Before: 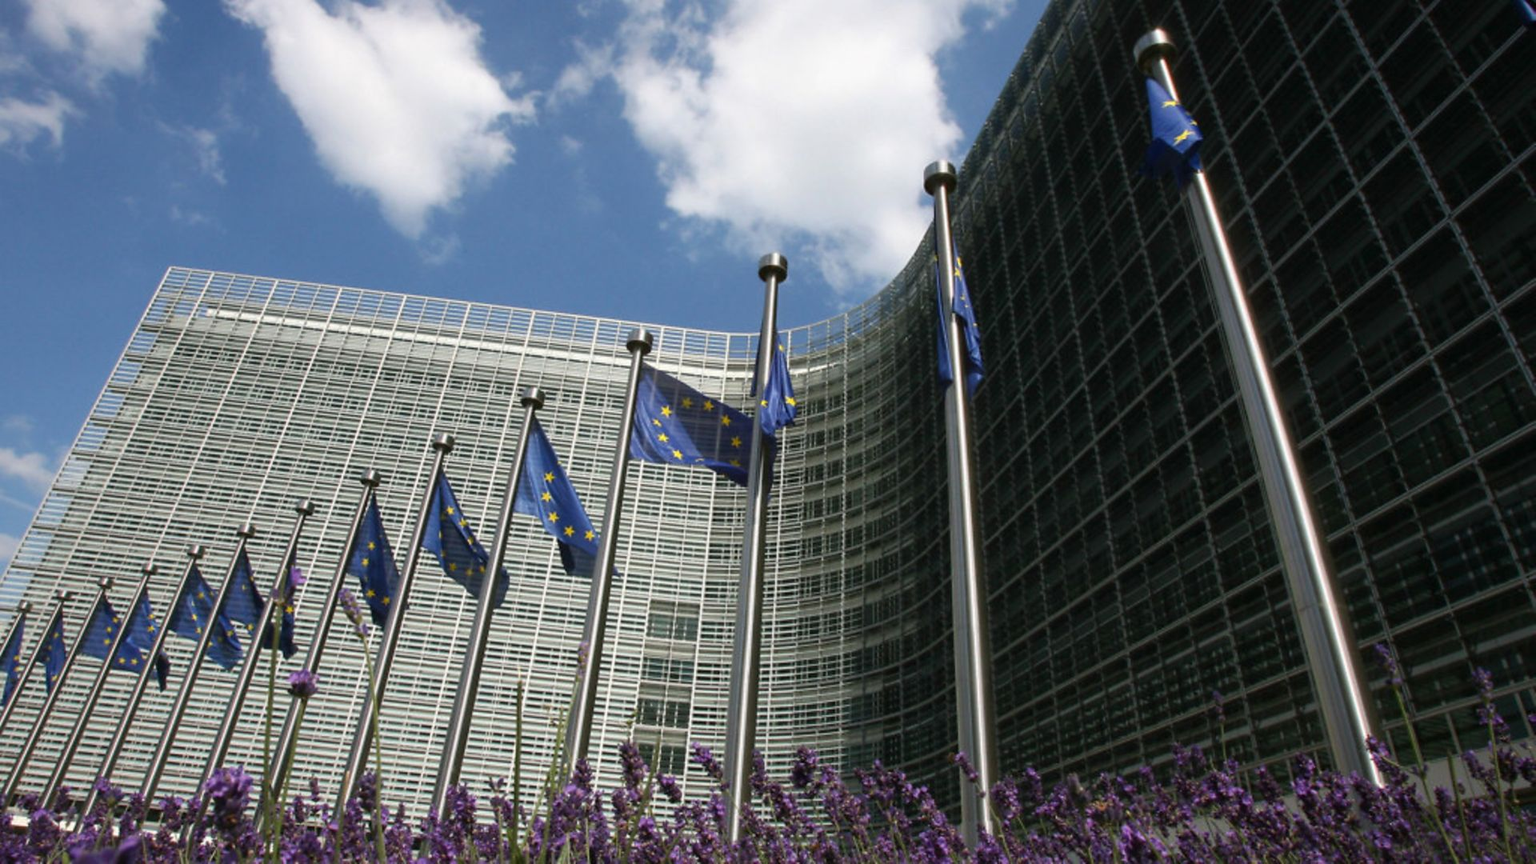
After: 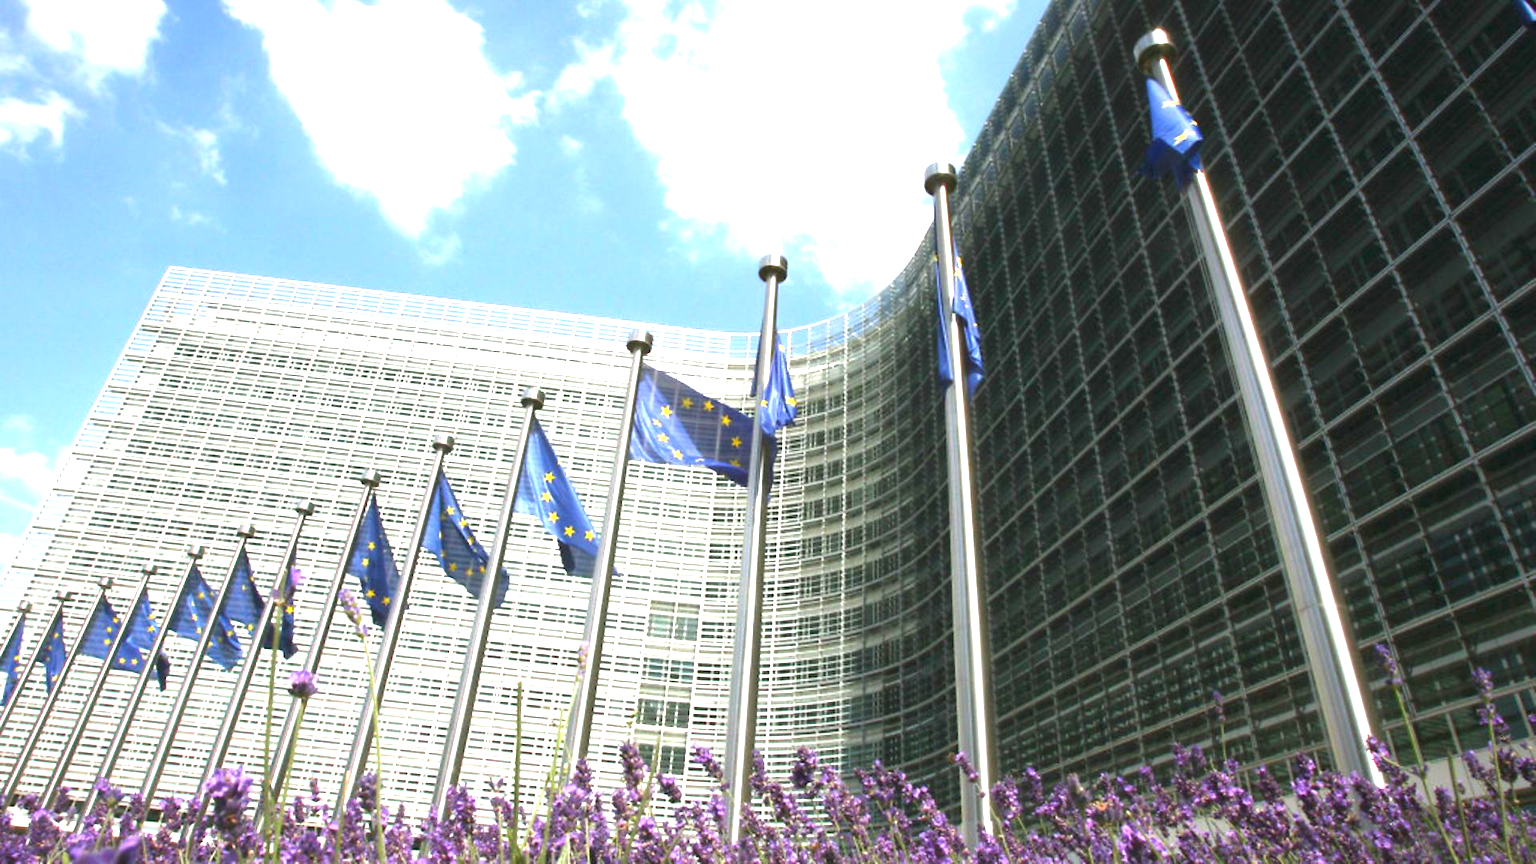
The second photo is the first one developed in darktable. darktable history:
exposure: black level correction 0, exposure 2.001 EV, compensate highlight preservation false
color balance rgb: perceptual saturation grading › global saturation 0.118%
contrast equalizer: y [[0.502, 0.517, 0.543, 0.576, 0.611, 0.631], [0.5 ×6], [0.5 ×6], [0 ×6], [0 ×6]], mix -0.362
